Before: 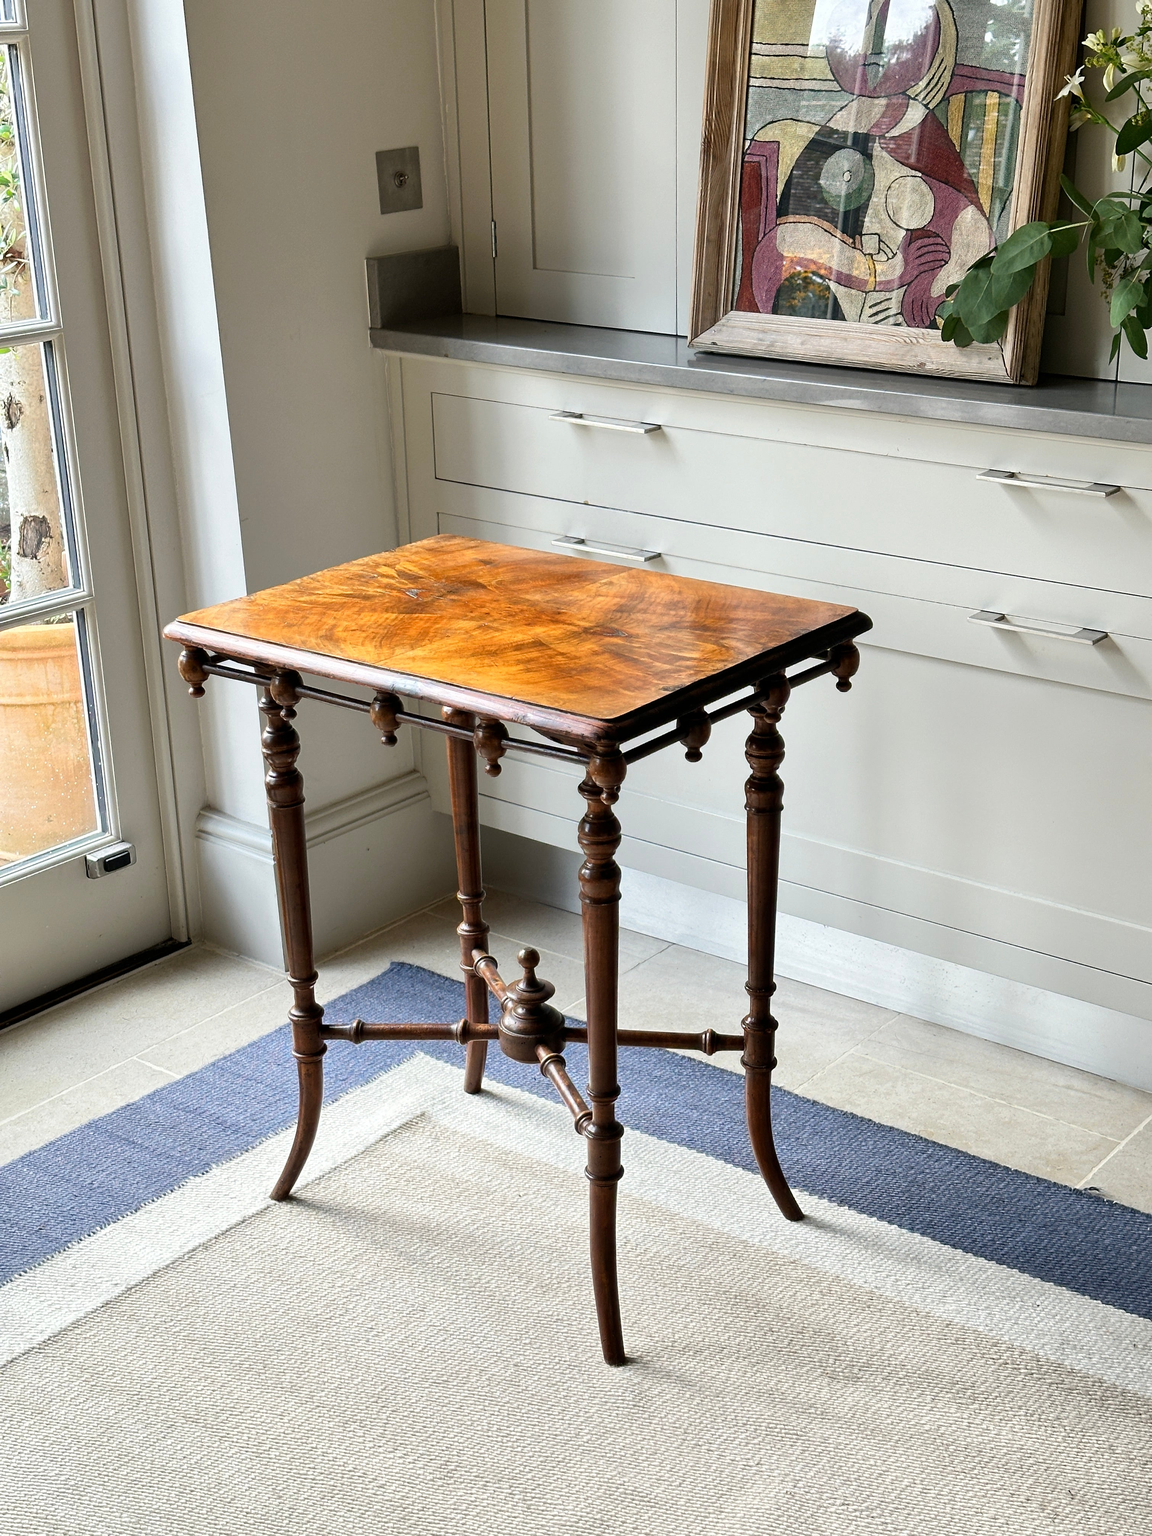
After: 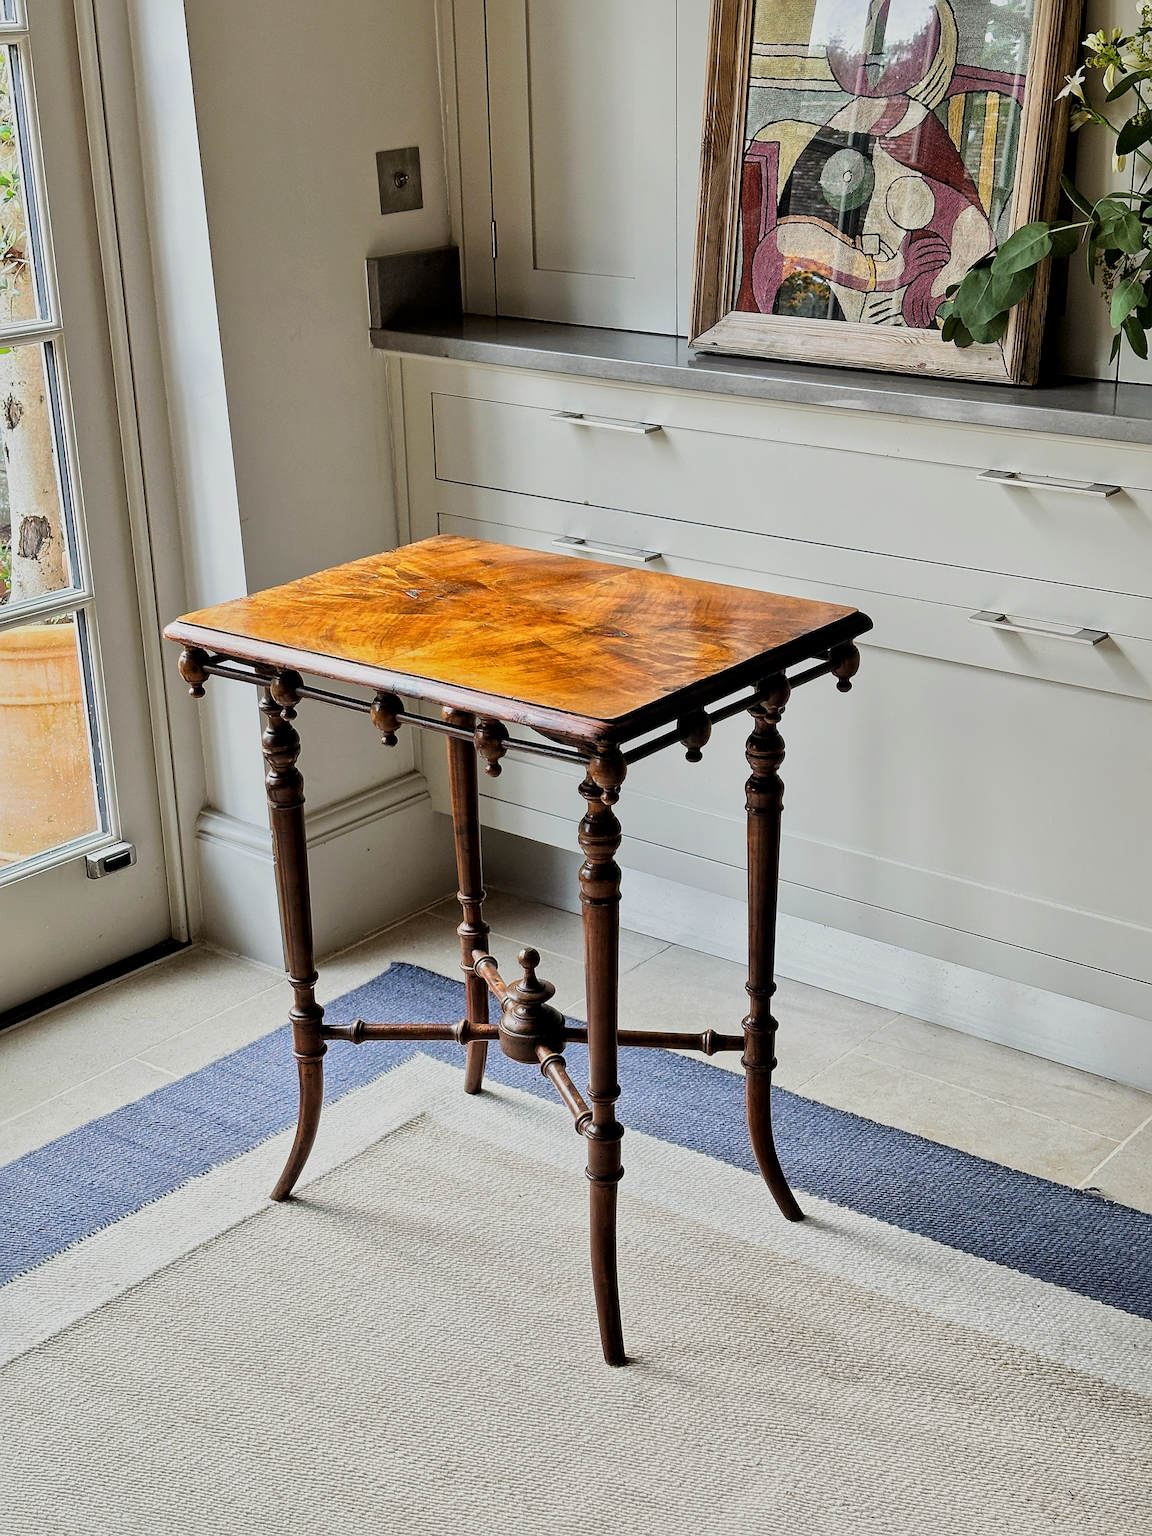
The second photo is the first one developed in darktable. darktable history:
filmic rgb: black relative exposure -5.06 EV, white relative exposure 3.99 EV, hardness 2.89, contrast 1.299, highlights saturation mix -29.08%
sharpen: on, module defaults
local contrast: mode bilateral grid, contrast 20, coarseness 49, detail 150%, midtone range 0.2
color balance rgb: shadows lift › chroma 2.033%, shadows lift › hue 48°, global offset › luminance 0.698%, linear chroma grading › global chroma 14.372%, perceptual saturation grading › global saturation 0.283%, contrast -20.28%
